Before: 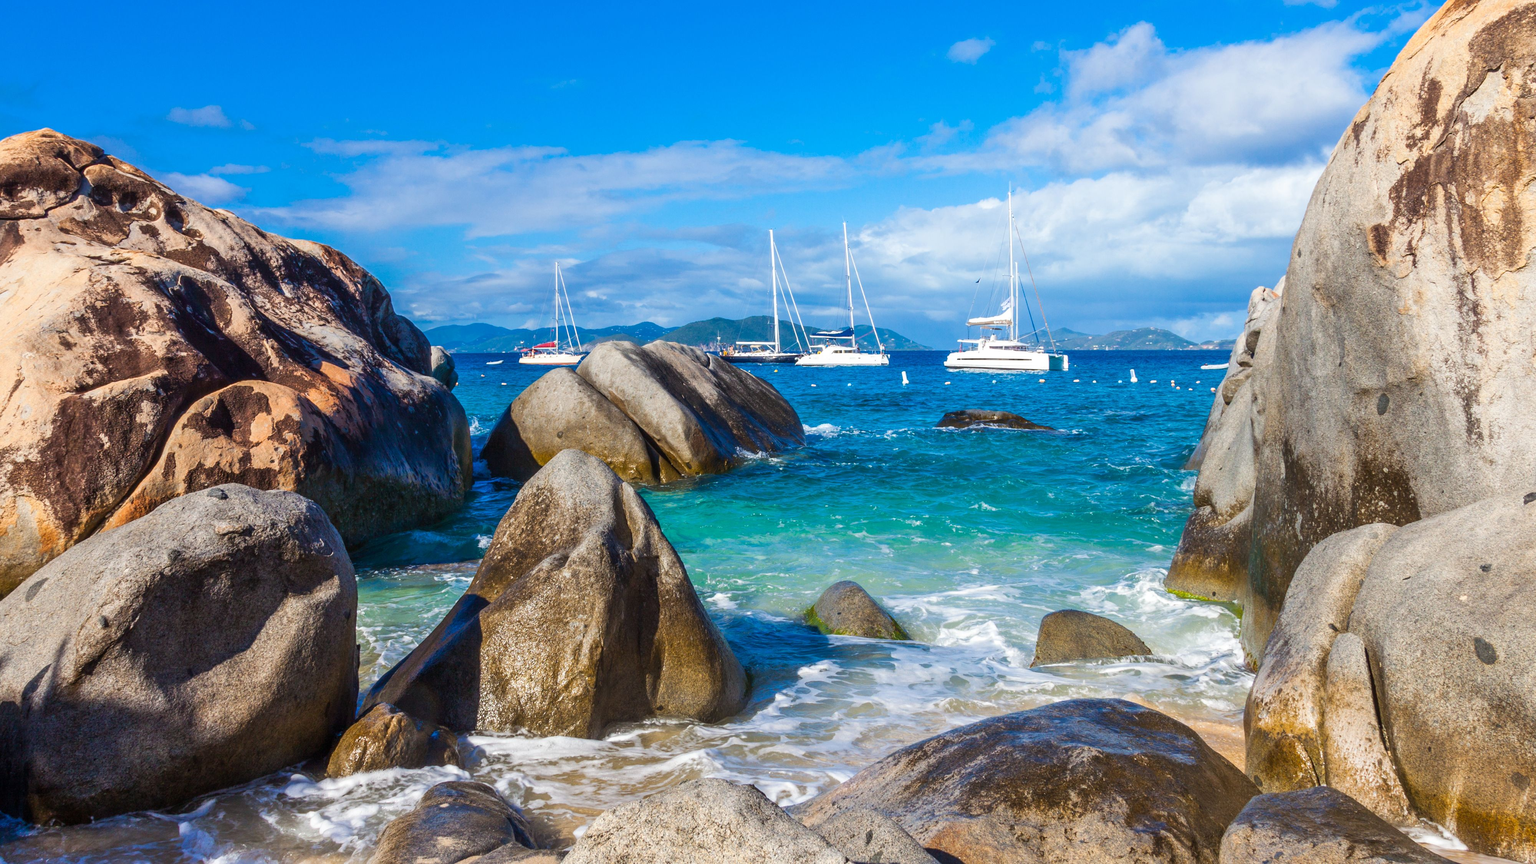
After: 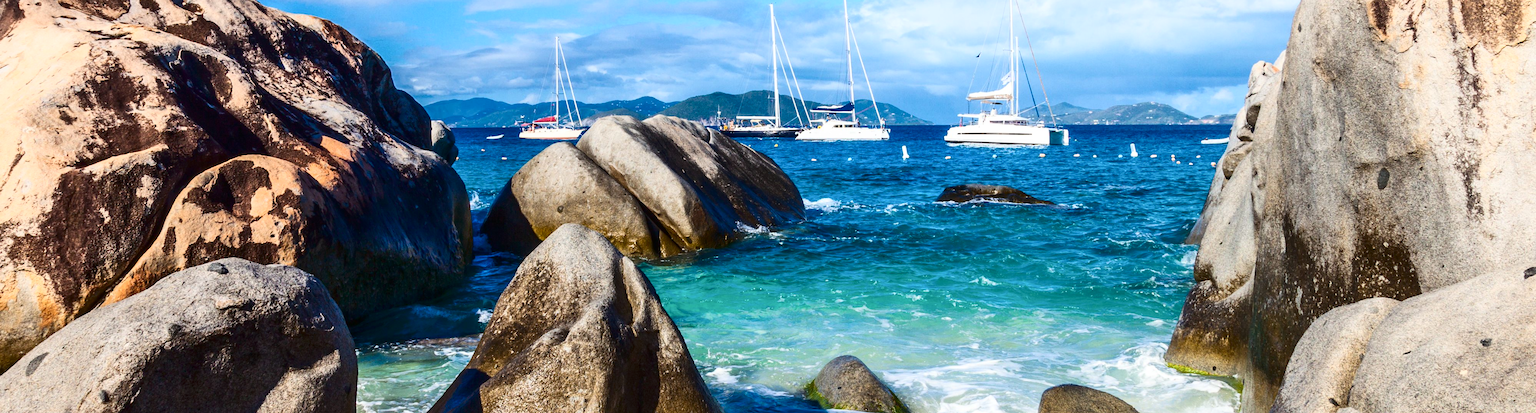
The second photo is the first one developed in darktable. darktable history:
crop and rotate: top 26.135%, bottom 25.94%
contrast brightness saturation: contrast 0.291
